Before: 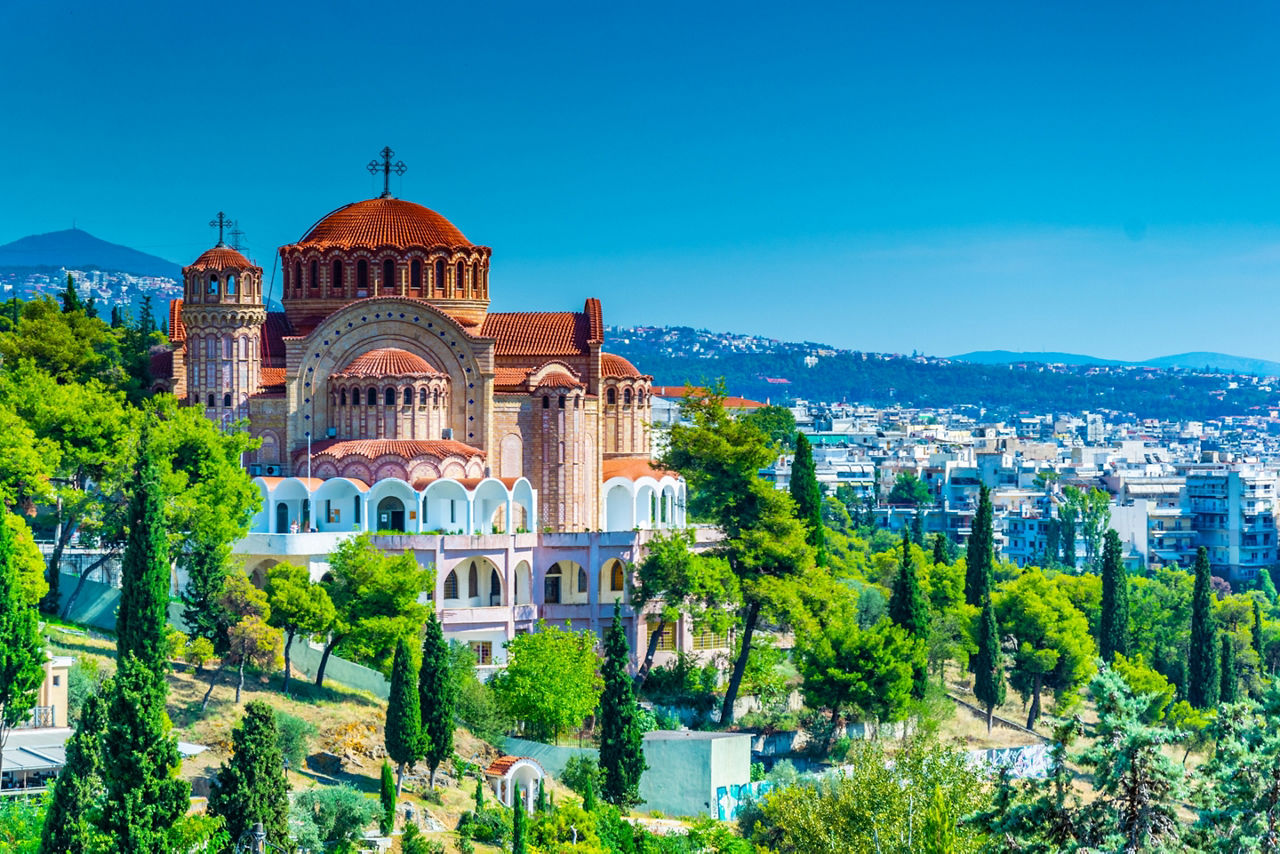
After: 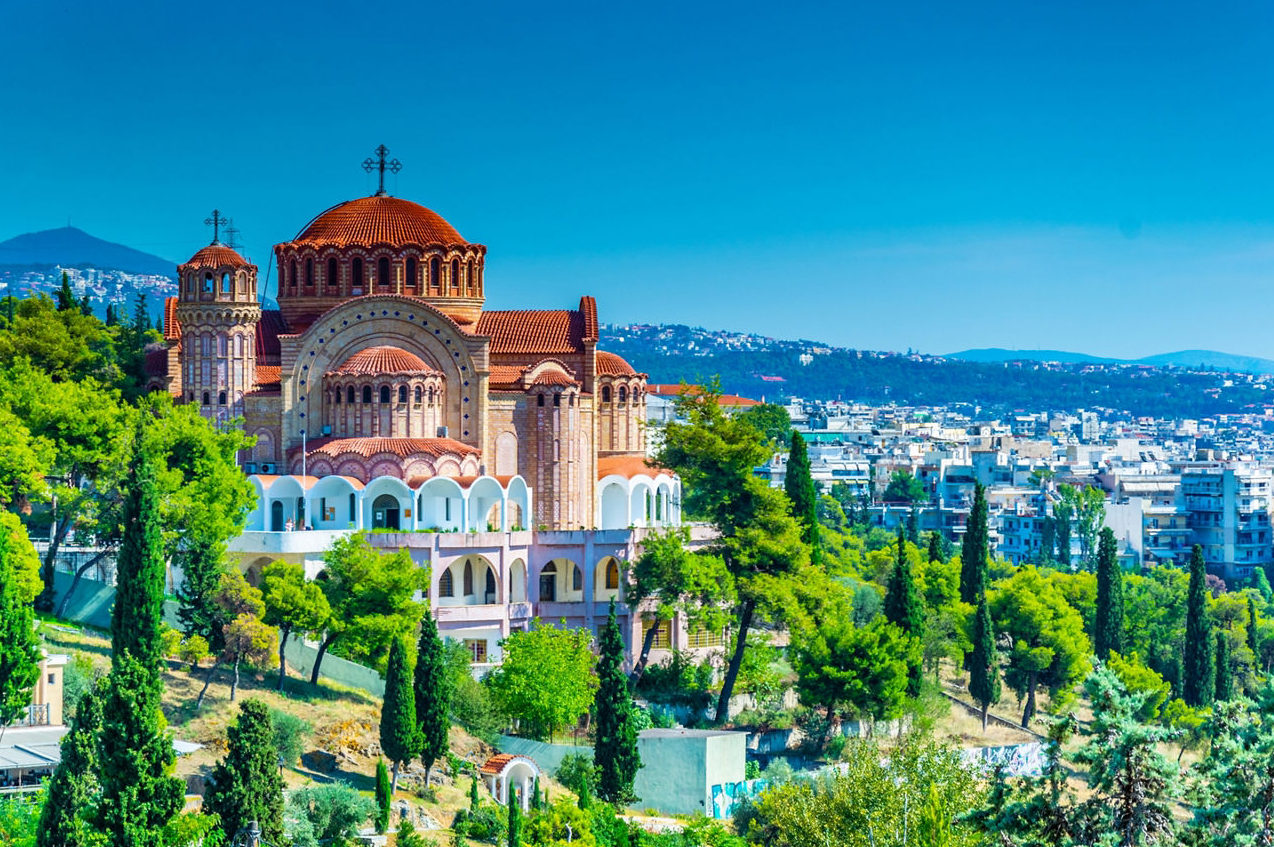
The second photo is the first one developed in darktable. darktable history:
crop and rotate: left 0.459%, top 0.397%, bottom 0.324%
